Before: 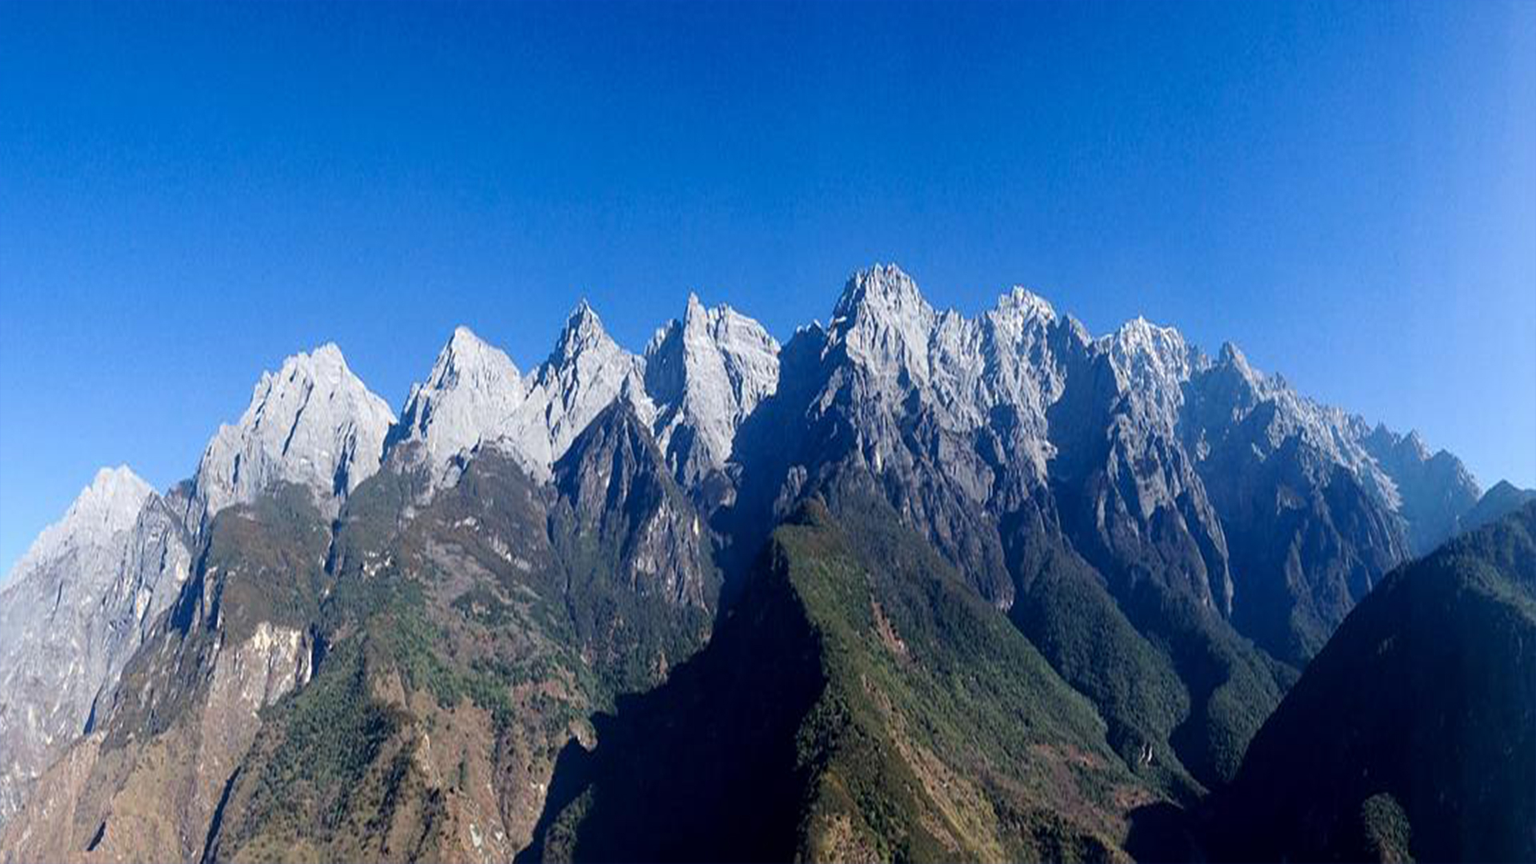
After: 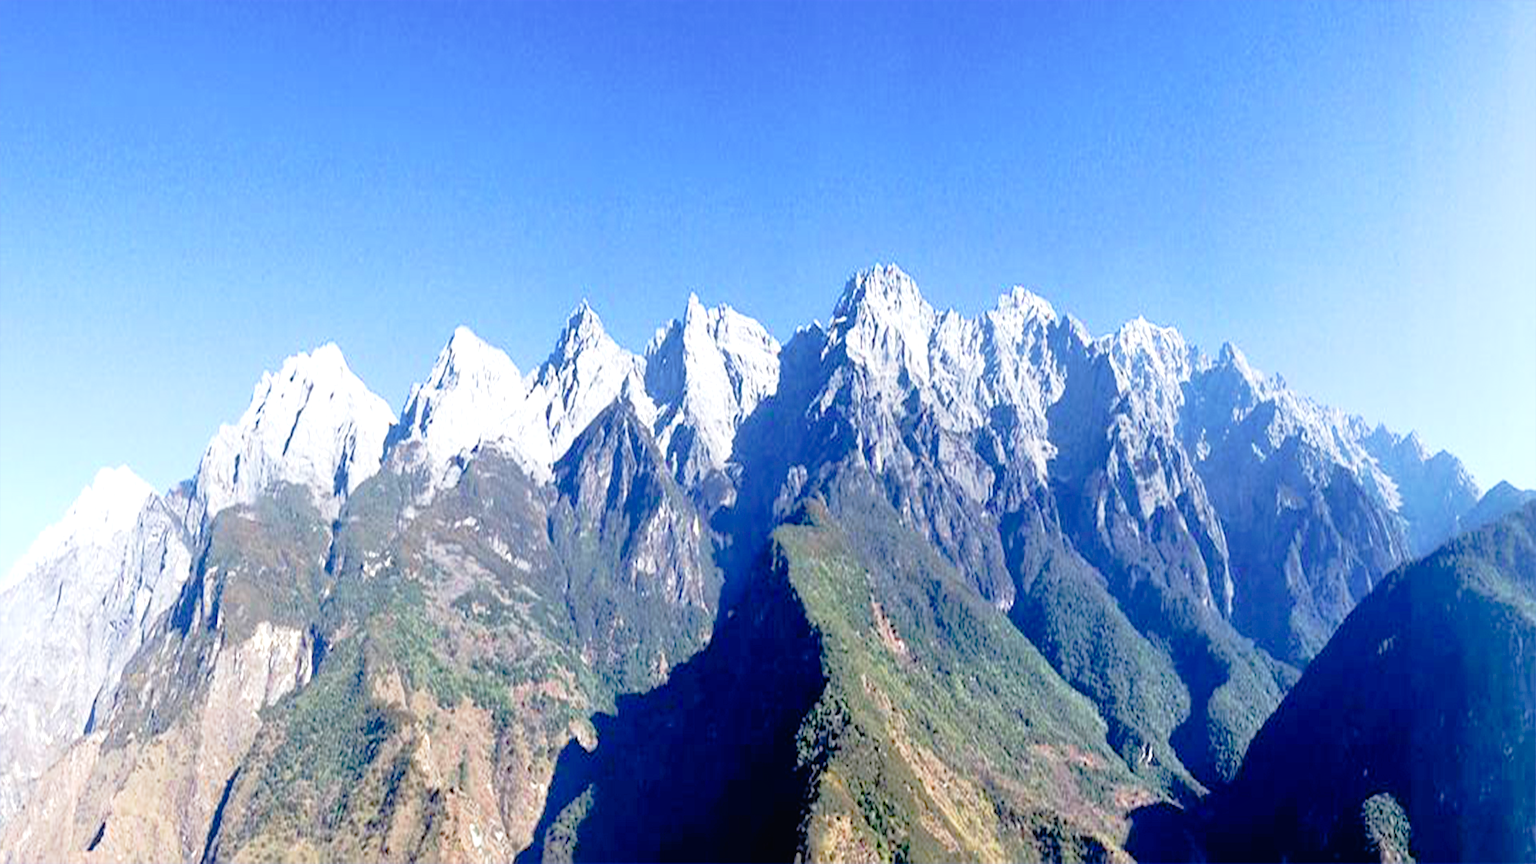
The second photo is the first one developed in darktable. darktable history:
tone equalizer: -7 EV 0.152 EV, -6 EV 0.631 EV, -5 EV 1.18 EV, -4 EV 1.35 EV, -3 EV 1.14 EV, -2 EV 0.6 EV, -1 EV 0.162 EV
tone curve: curves: ch0 [(0.014, 0.013) (0.088, 0.043) (0.208, 0.176) (0.257, 0.267) (0.406, 0.483) (0.489, 0.556) (0.667, 0.73) (0.793, 0.851) (0.994, 0.974)]; ch1 [(0, 0) (0.161, 0.092) (0.35, 0.33) (0.392, 0.392) (0.457, 0.467) (0.505, 0.497) (0.537, 0.518) (0.553, 0.53) (0.58, 0.567) (0.739, 0.697) (1, 1)]; ch2 [(0, 0) (0.346, 0.362) (0.448, 0.419) (0.502, 0.499) (0.533, 0.517) (0.556, 0.533) (0.629, 0.619) (0.717, 0.678) (1, 1)], preserve colors none
exposure: exposure 0.949 EV, compensate highlight preservation false
